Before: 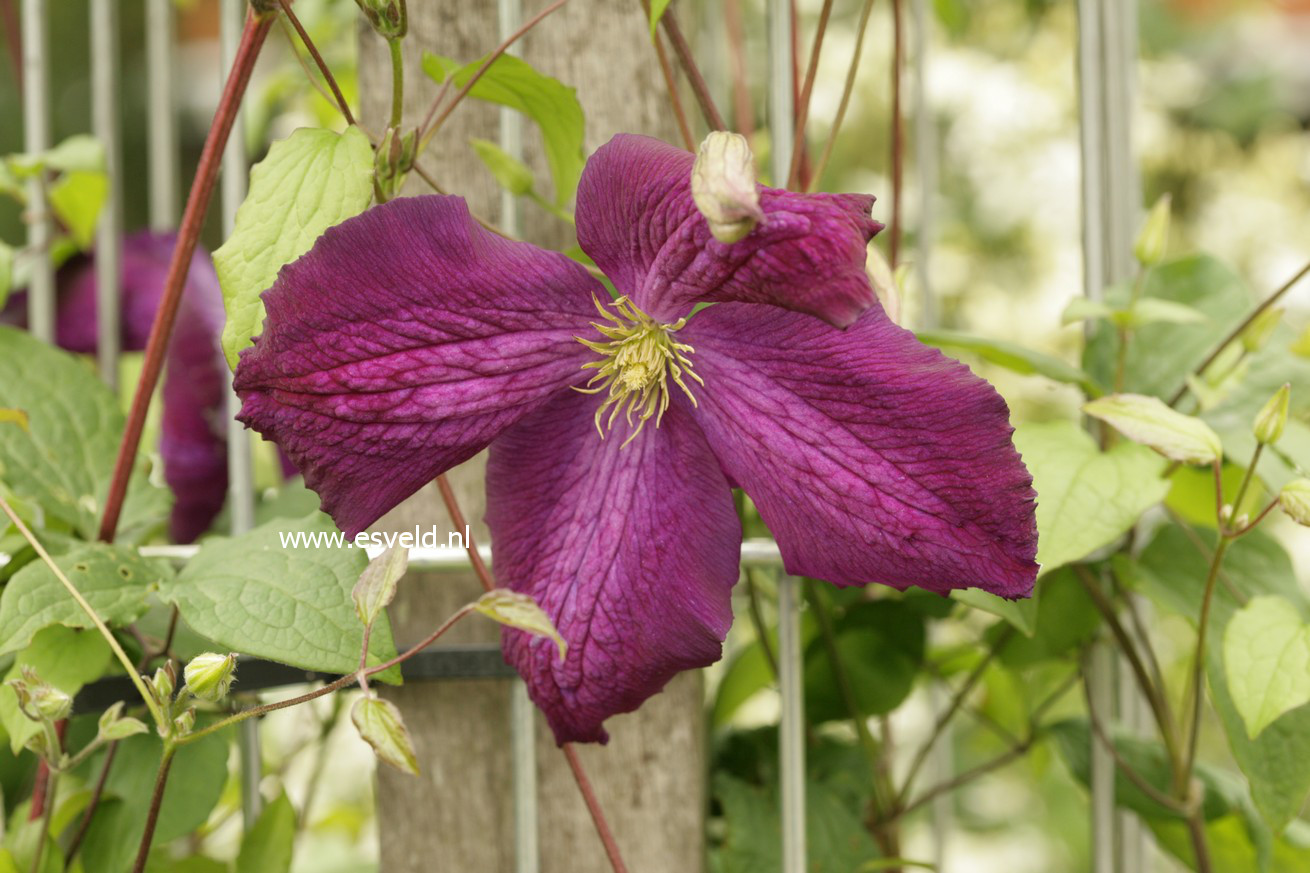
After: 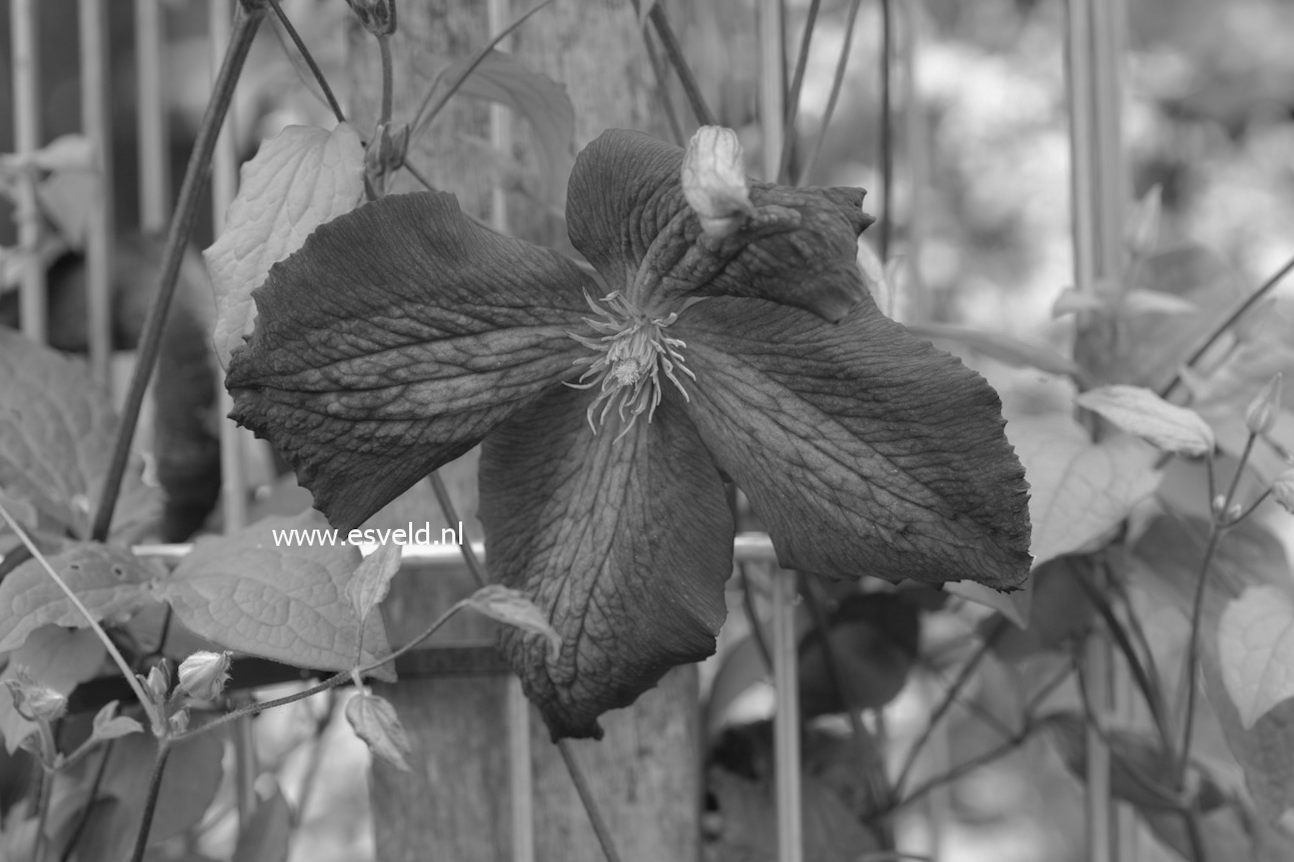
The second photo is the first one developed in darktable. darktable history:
rotate and perspective: rotation -0.45°, automatic cropping original format, crop left 0.008, crop right 0.992, crop top 0.012, crop bottom 0.988
tone curve: curves: ch0 [(0, 0) (0.568, 0.517) (0.8, 0.717) (1, 1)]
color calibration: output gray [0.267, 0.423, 0.261, 0], illuminant same as pipeline (D50), adaptation none (bypass)
tone equalizer: on, module defaults
